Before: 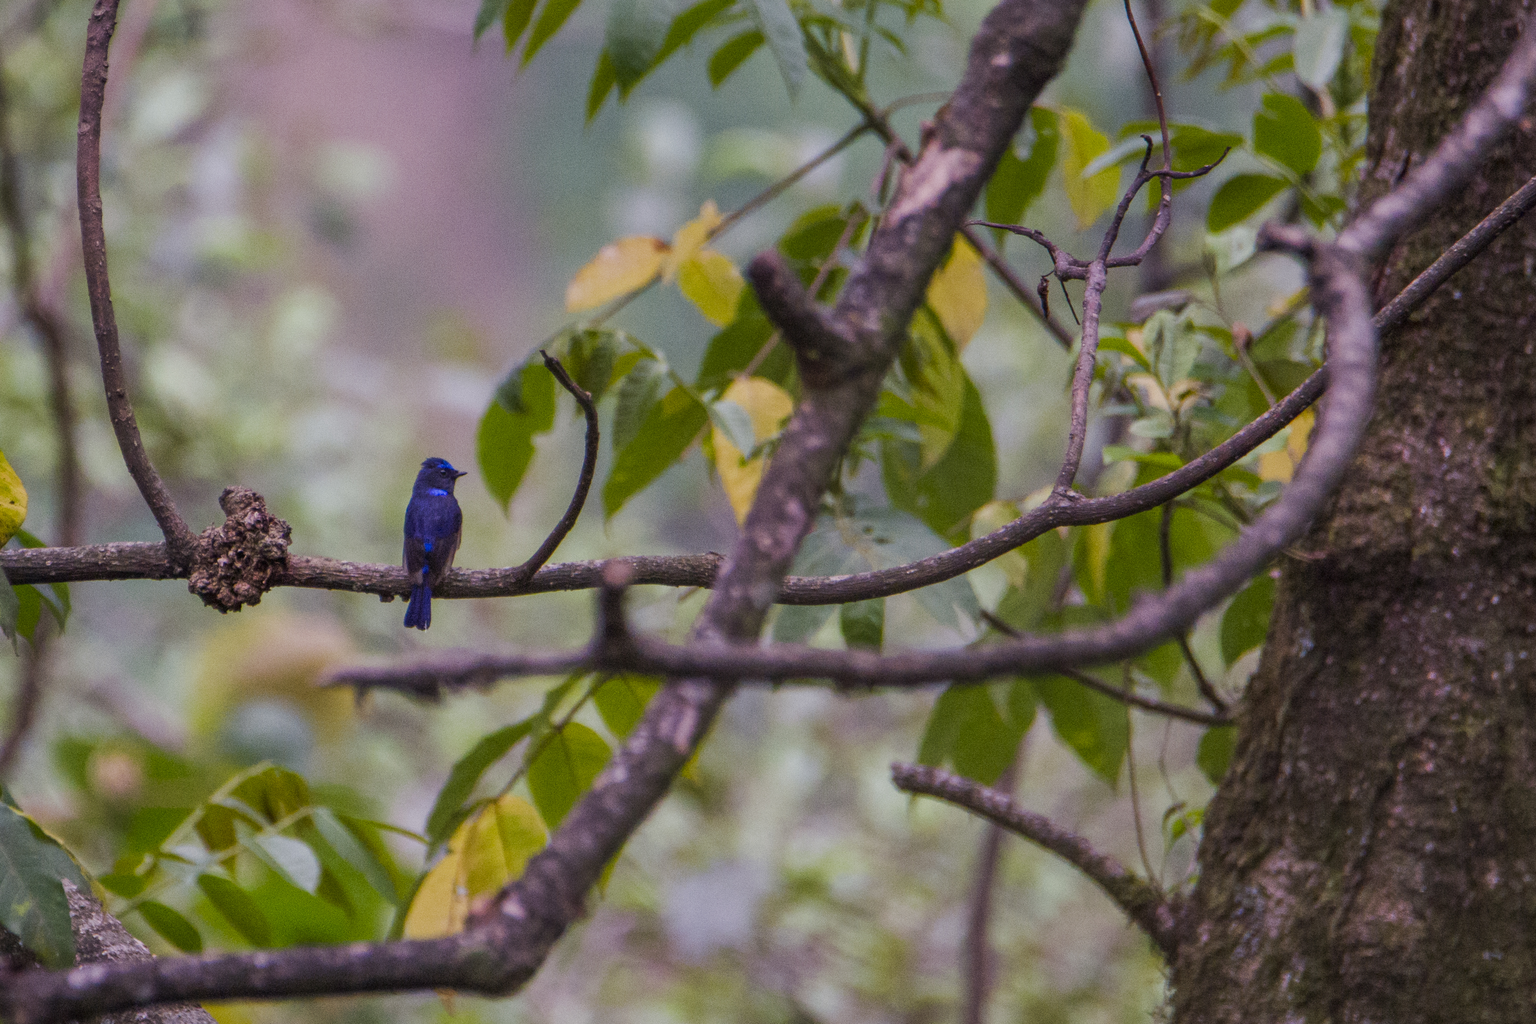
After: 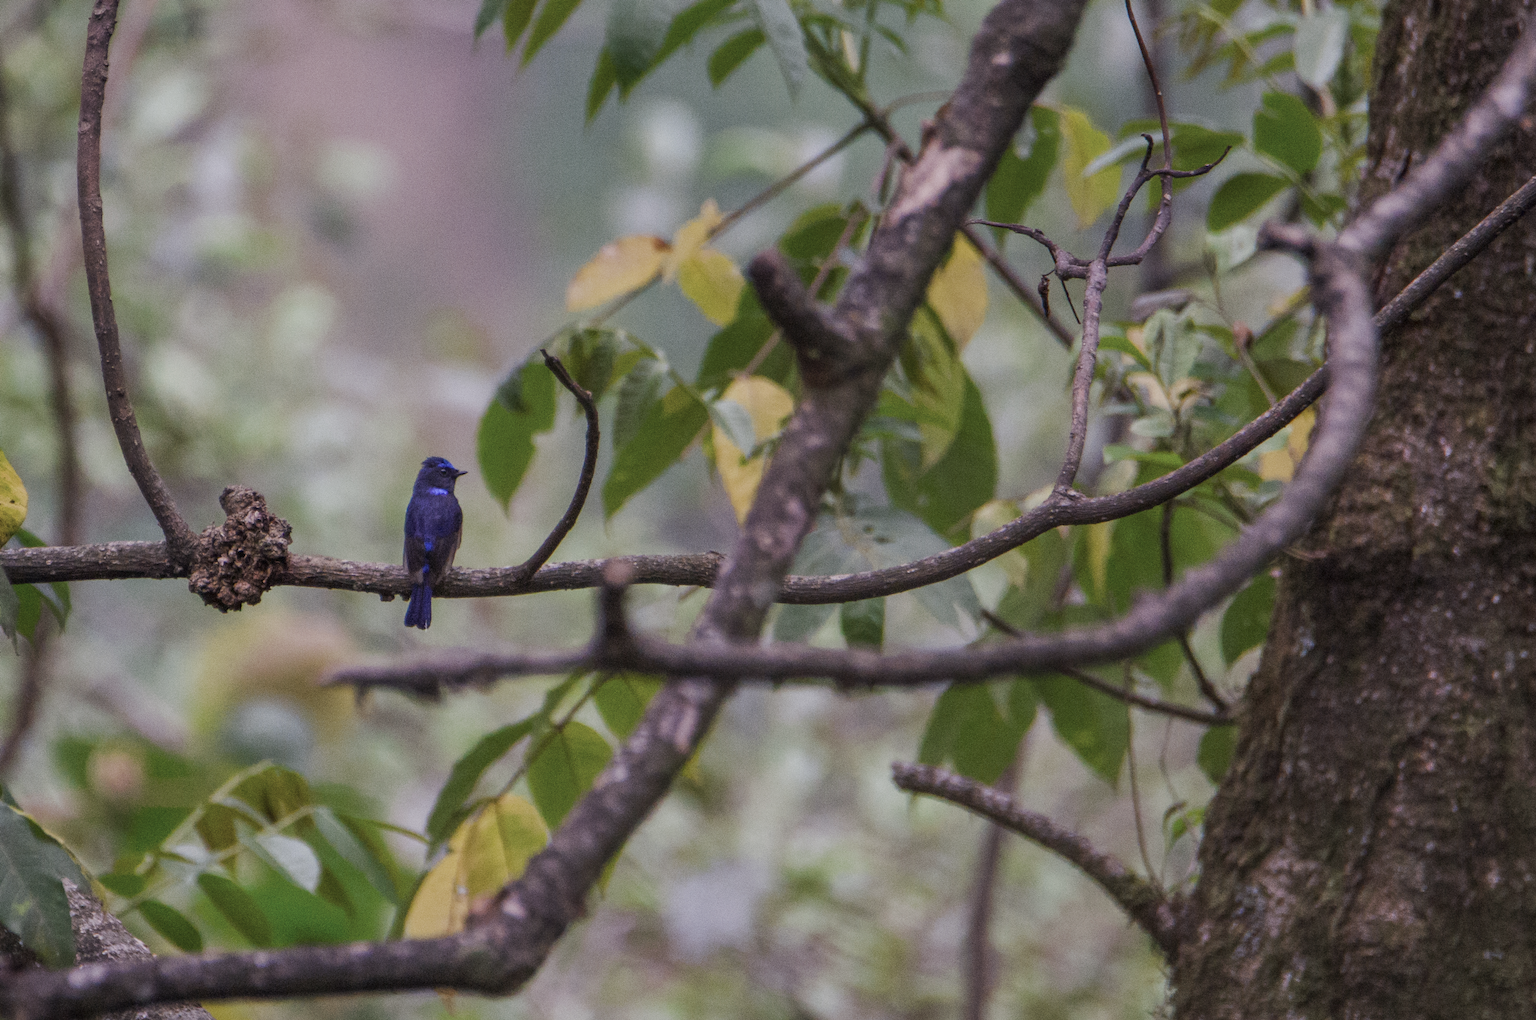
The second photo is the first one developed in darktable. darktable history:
crop: top 0.171%, bottom 0.145%
color zones: curves: ch0 [(0, 0.5) (0.125, 0.4) (0.25, 0.5) (0.375, 0.4) (0.5, 0.4) (0.625, 0.6) (0.75, 0.6) (0.875, 0.5)]; ch1 [(0, 0.35) (0.125, 0.45) (0.25, 0.35) (0.375, 0.35) (0.5, 0.35) (0.625, 0.35) (0.75, 0.45) (0.875, 0.35)]; ch2 [(0, 0.6) (0.125, 0.5) (0.25, 0.5) (0.375, 0.6) (0.5, 0.6) (0.625, 0.5) (0.75, 0.5) (0.875, 0.5)]
